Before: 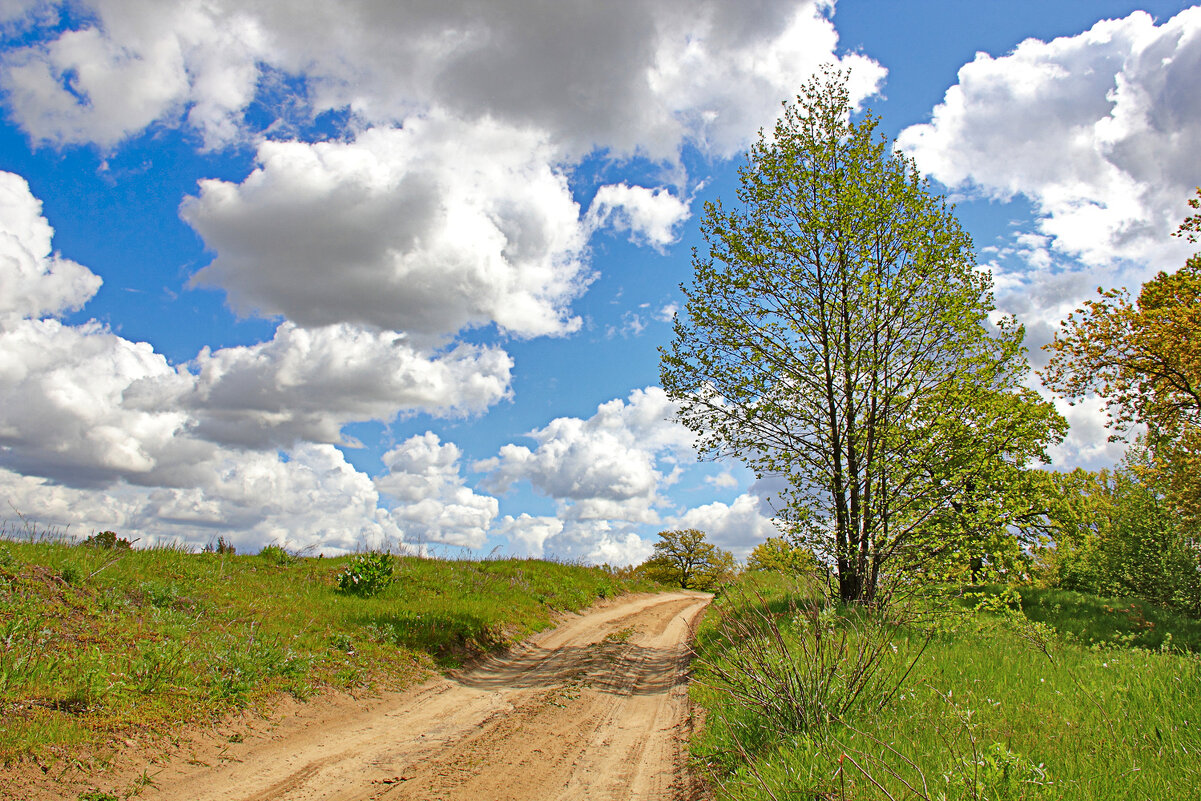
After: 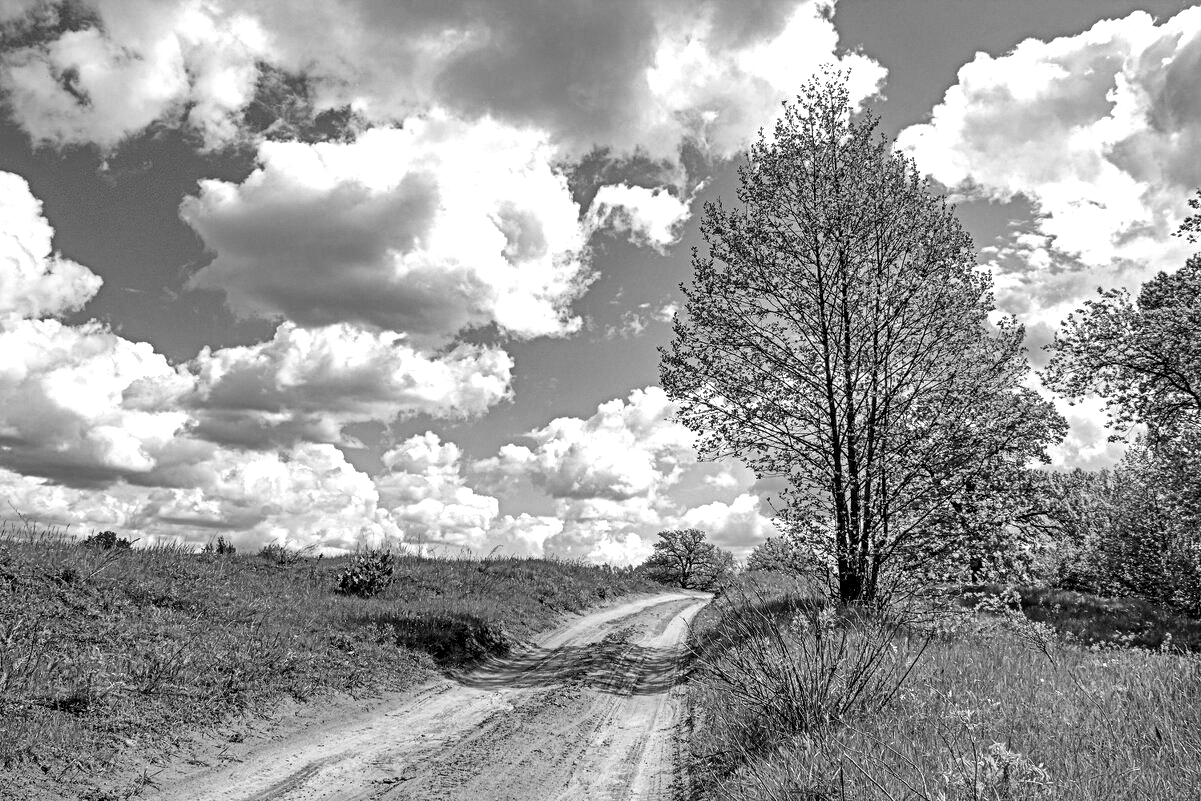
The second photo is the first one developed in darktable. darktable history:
local contrast: highlights 65%, shadows 54%, detail 169%, midtone range 0.514
monochrome: on, module defaults
